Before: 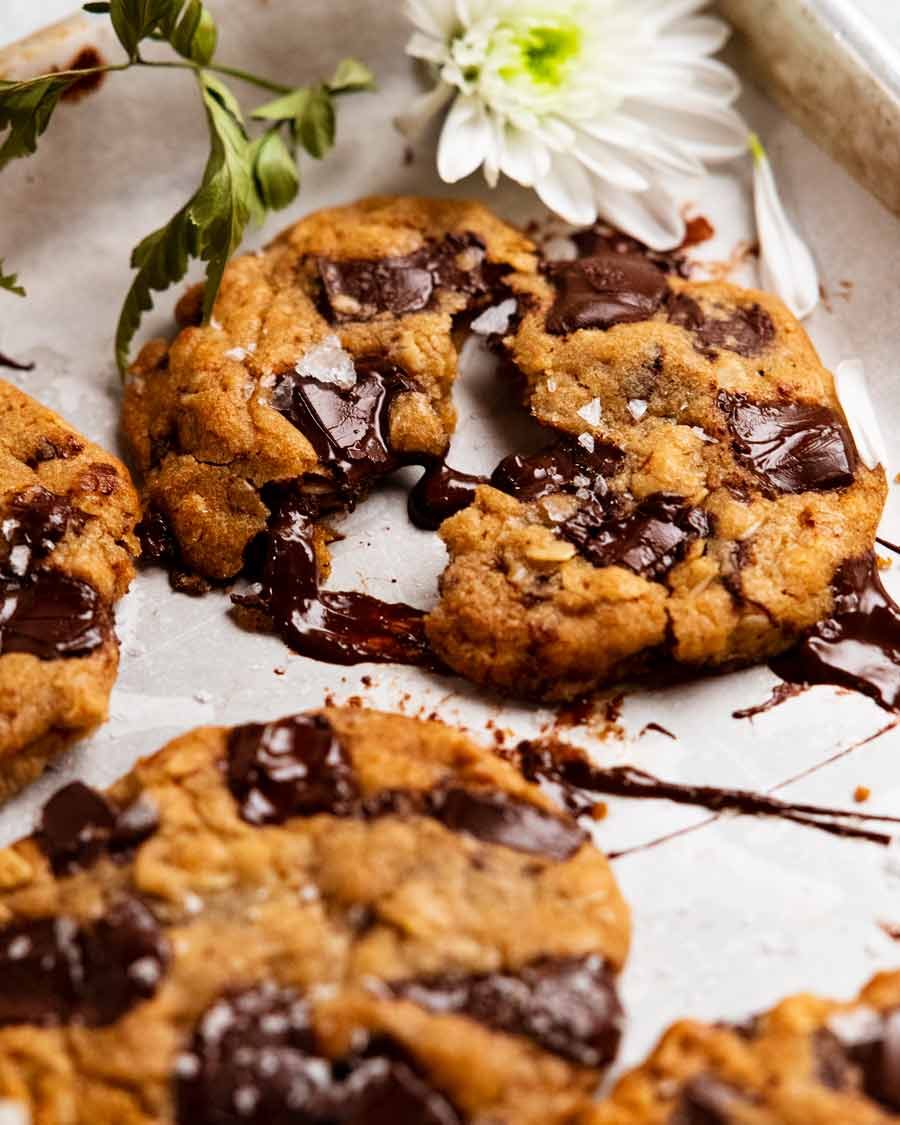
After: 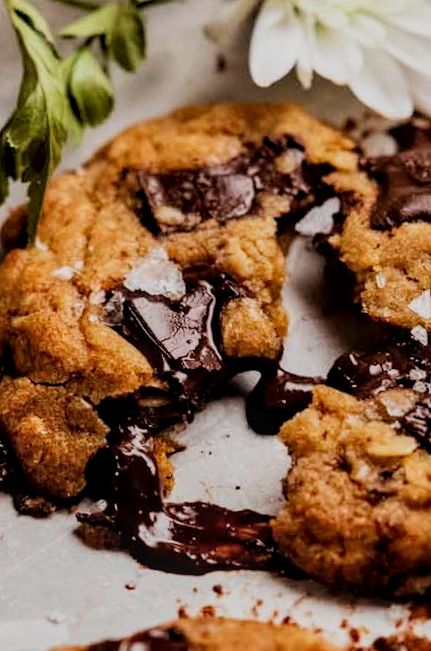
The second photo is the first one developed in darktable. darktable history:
rotate and perspective: rotation -4.25°, automatic cropping off
crop: left 20.248%, top 10.86%, right 35.675%, bottom 34.321%
local contrast: detail 130%
filmic rgb: black relative exposure -7.65 EV, white relative exposure 4.56 EV, hardness 3.61, contrast 1.05
